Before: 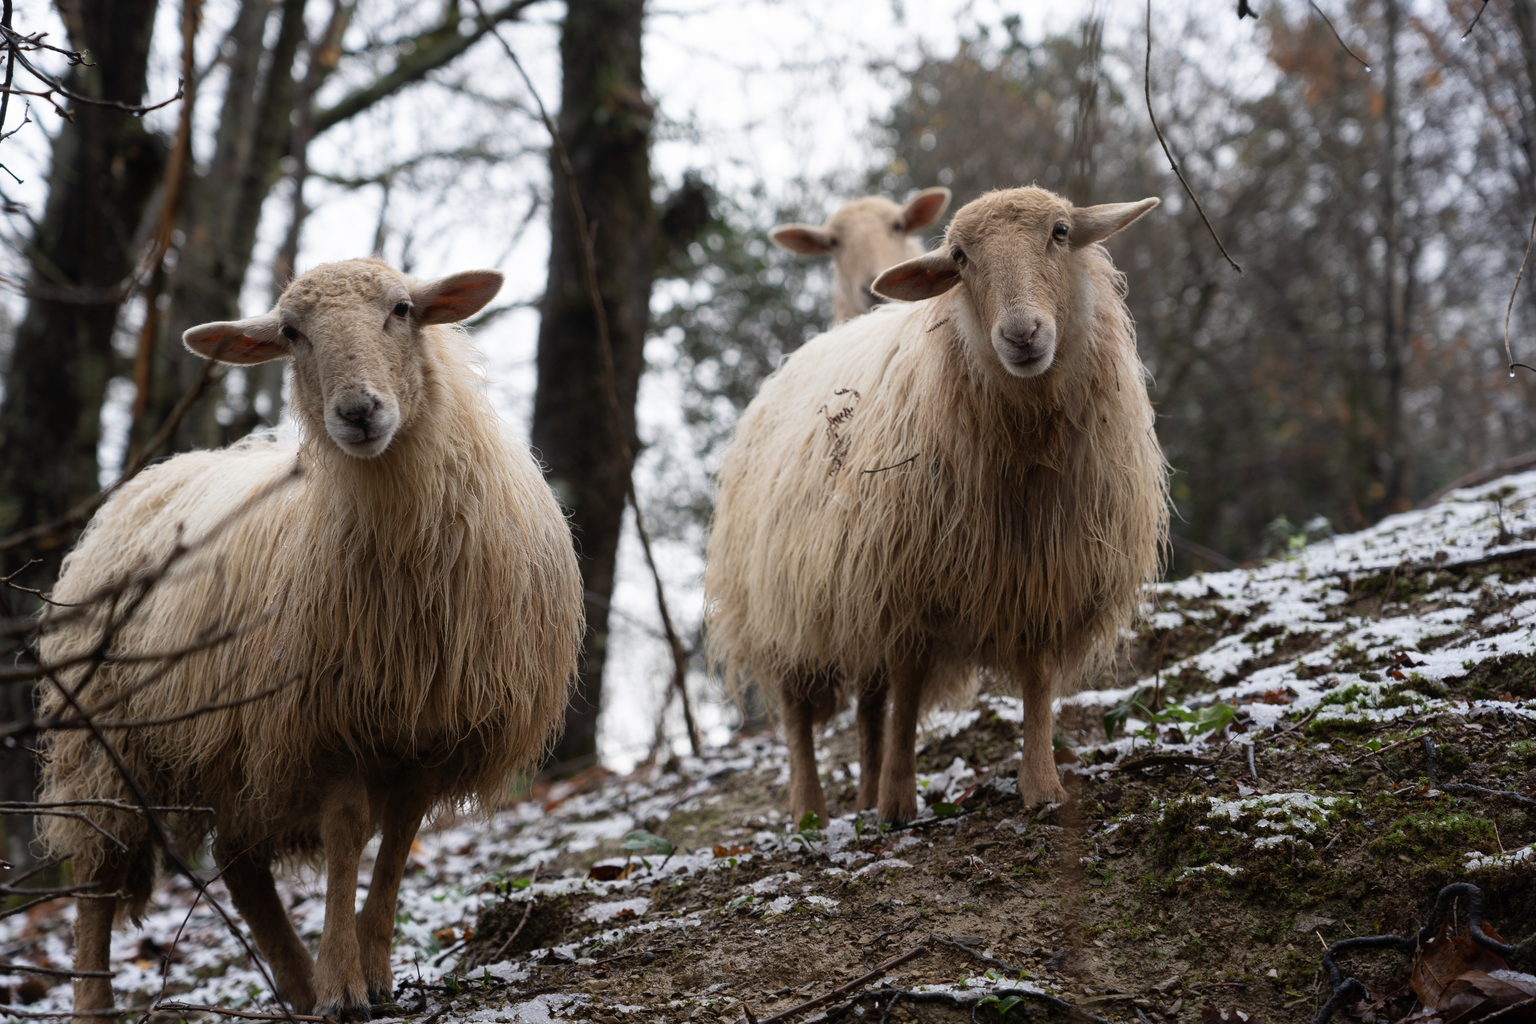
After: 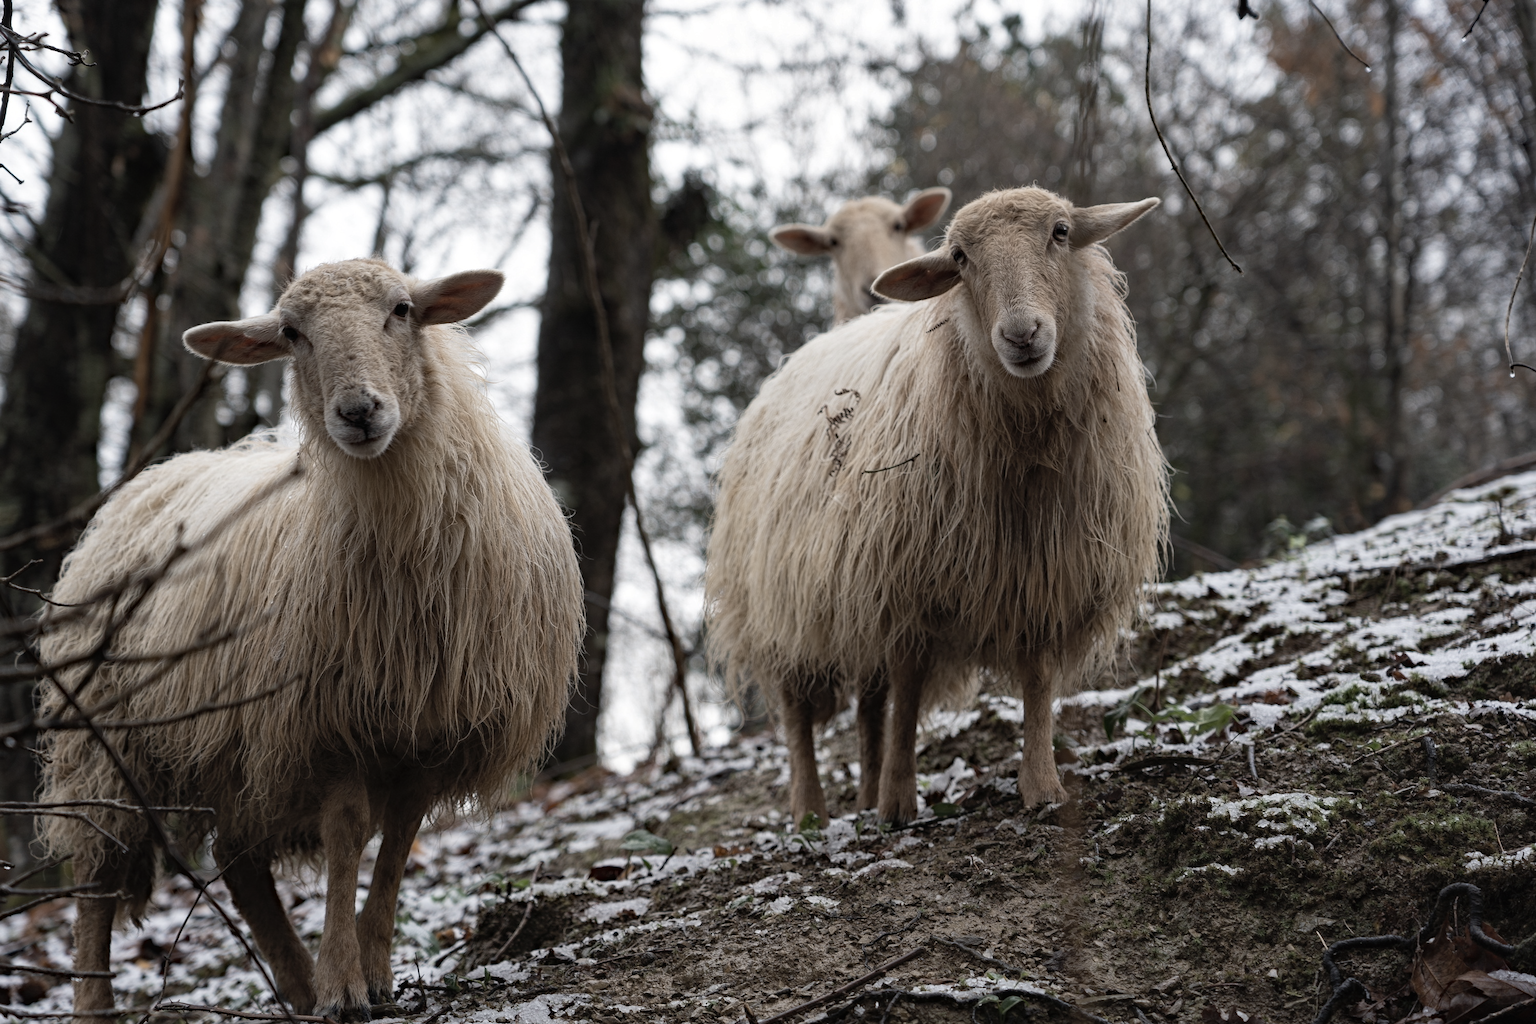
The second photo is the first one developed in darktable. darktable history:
shadows and highlights: shadows 12, white point adjustment 1.2, soften with gaussian
local contrast: highlights 100%, shadows 100%, detail 120%, midtone range 0.2
haze removal: strength 0.29, distance 0.25, compatibility mode true, adaptive false
defringe: on, module defaults
vibrance: on, module defaults
raw denoise: noise threshold 0.006, x [[0, 0.25, 0.5, 0.75, 1] ×4]
contrast brightness saturation: contrast -0.05, saturation -0.41
